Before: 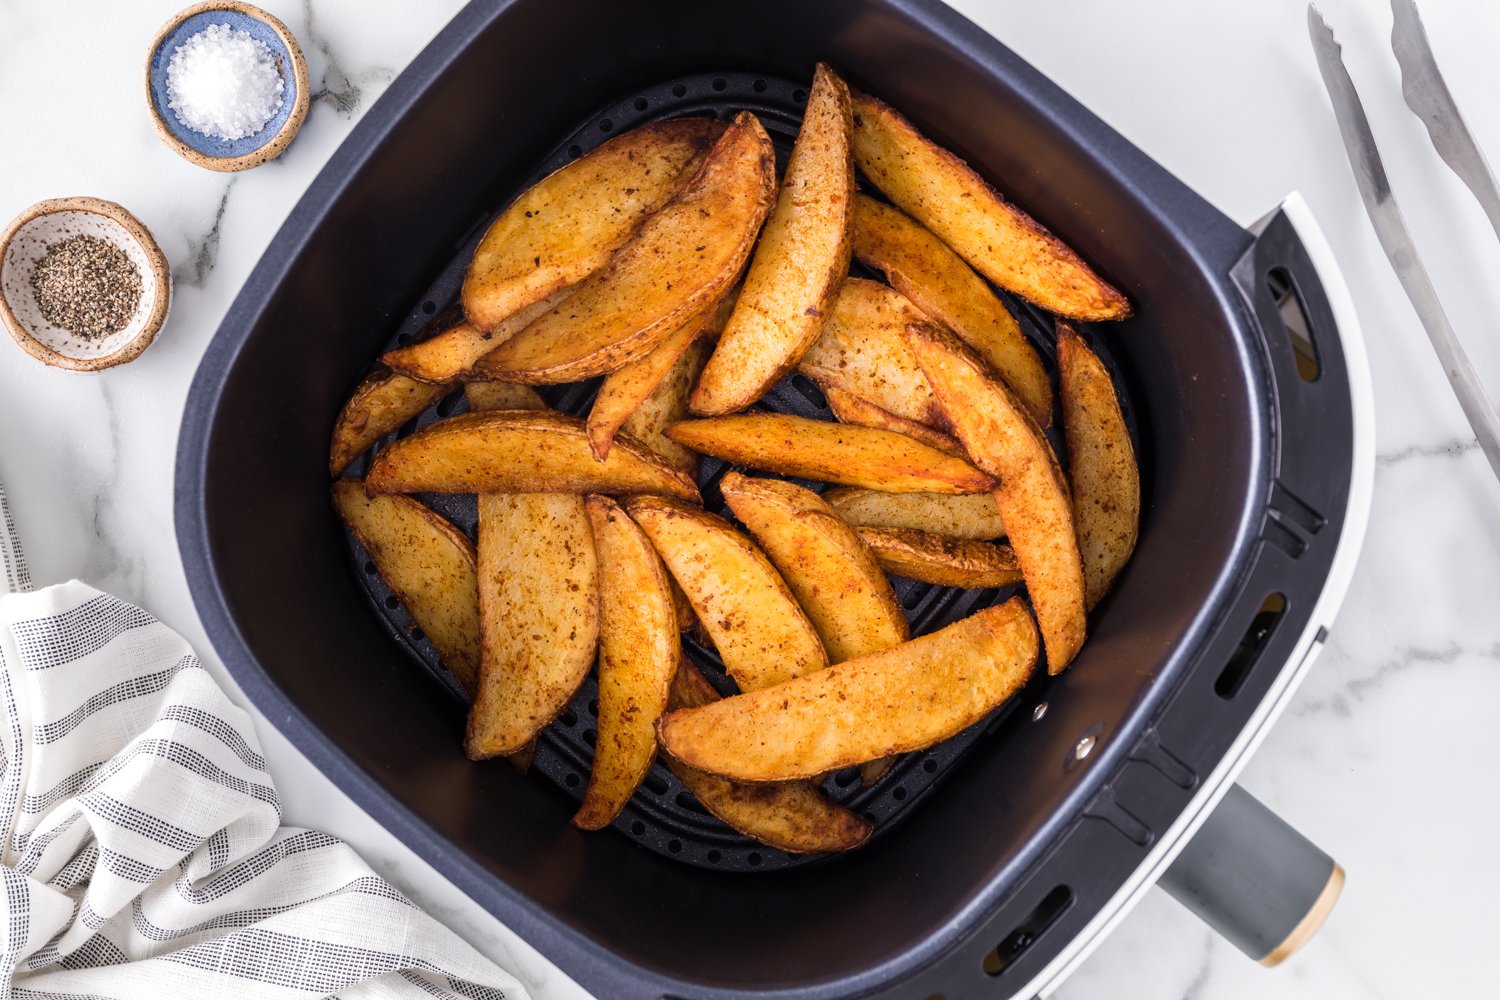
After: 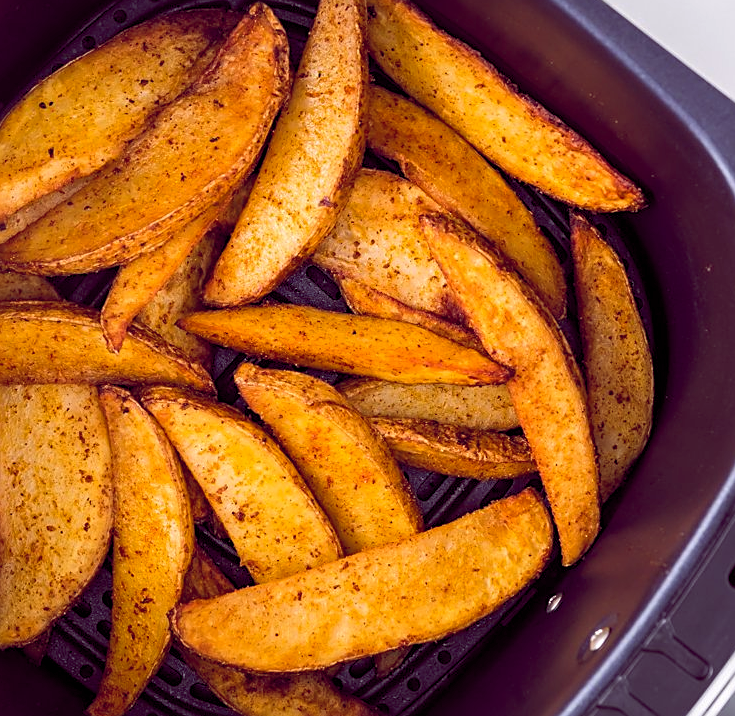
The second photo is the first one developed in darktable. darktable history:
color balance rgb: global offset › chroma 0.284%, global offset › hue 319.69°, perceptual saturation grading › global saturation 14.968%
sharpen: on, module defaults
crop: left 32.437%, top 10.96%, right 18.516%, bottom 17.402%
tone equalizer: edges refinement/feathering 500, mask exposure compensation -1.57 EV, preserve details no
